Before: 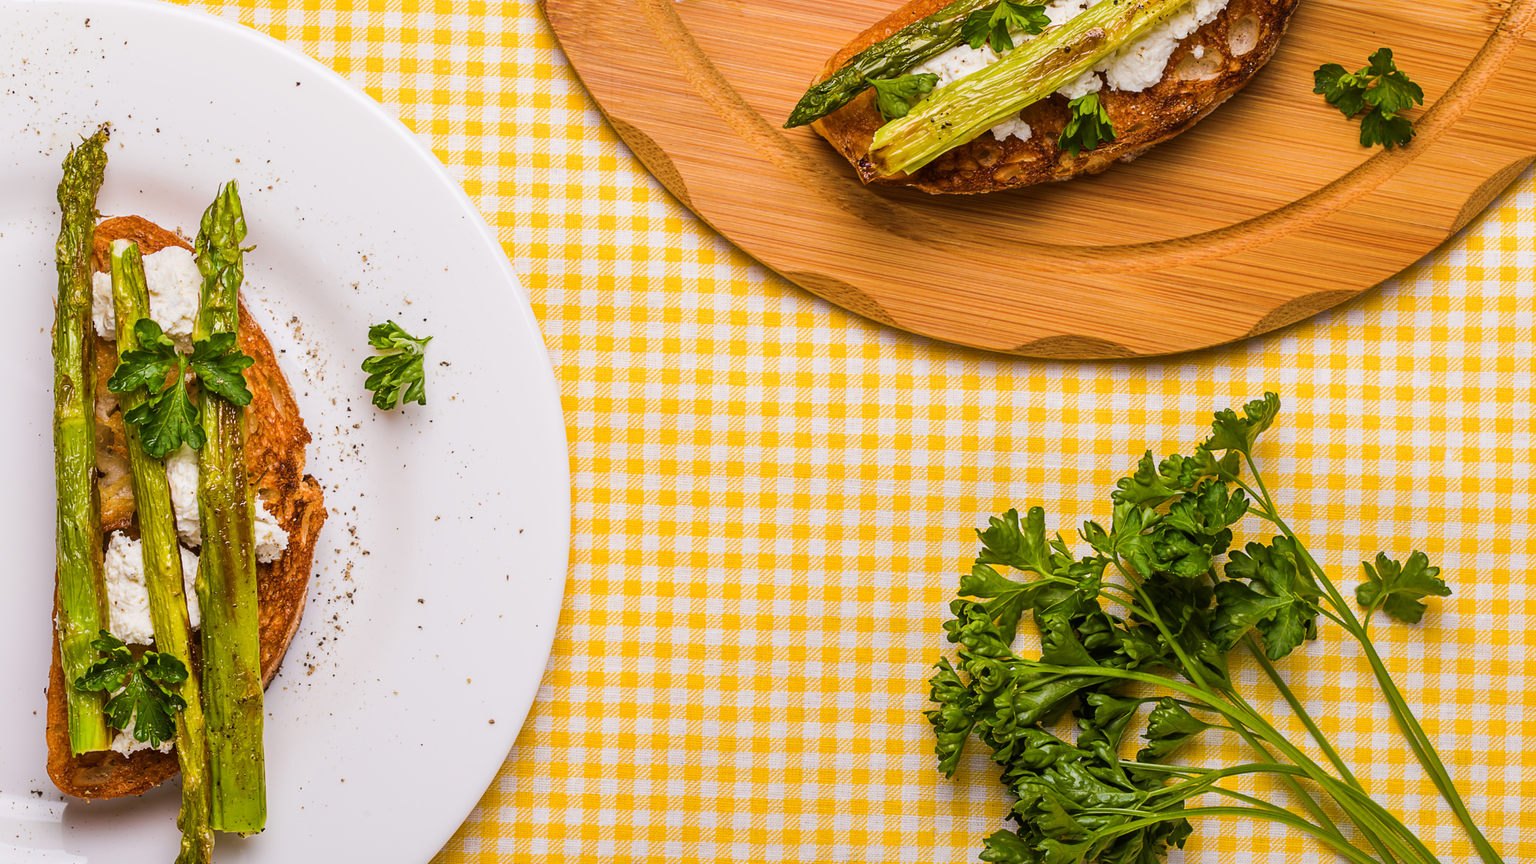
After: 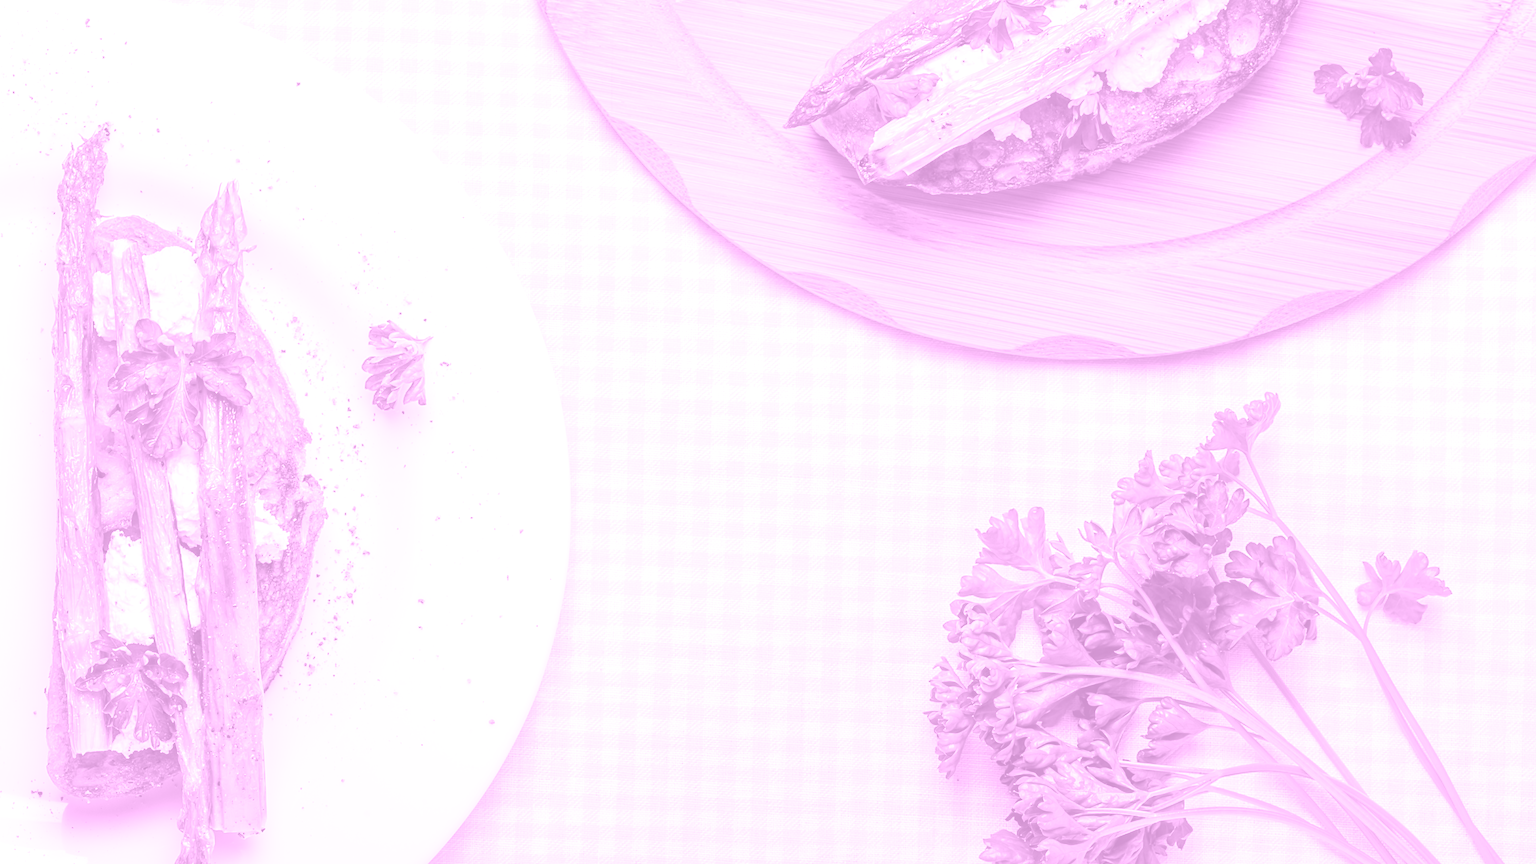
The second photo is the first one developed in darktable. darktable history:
colorize: hue 331.2°, saturation 69%, source mix 30.28%, lightness 69.02%, version 1
exposure: black level correction 0, exposure 1.45 EV, compensate exposure bias true, compensate highlight preservation false
